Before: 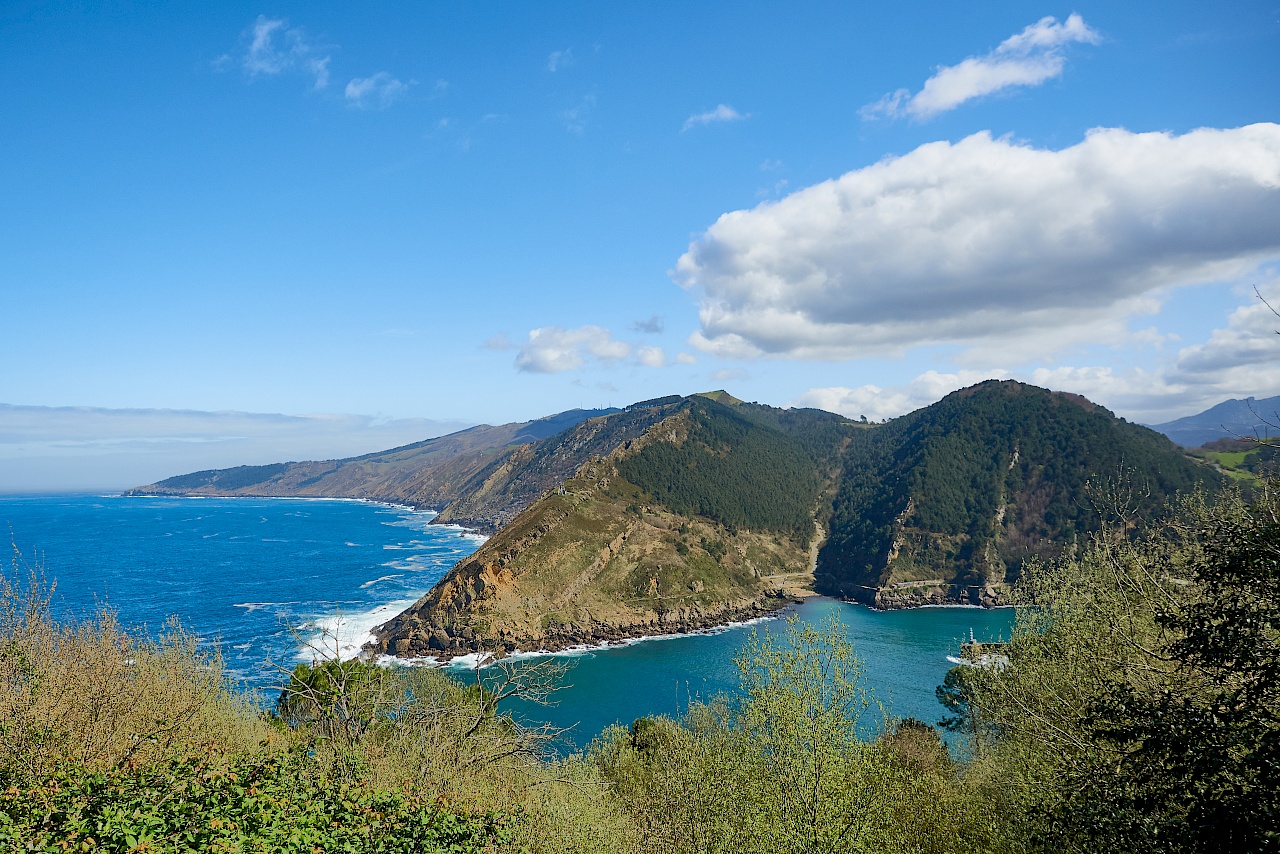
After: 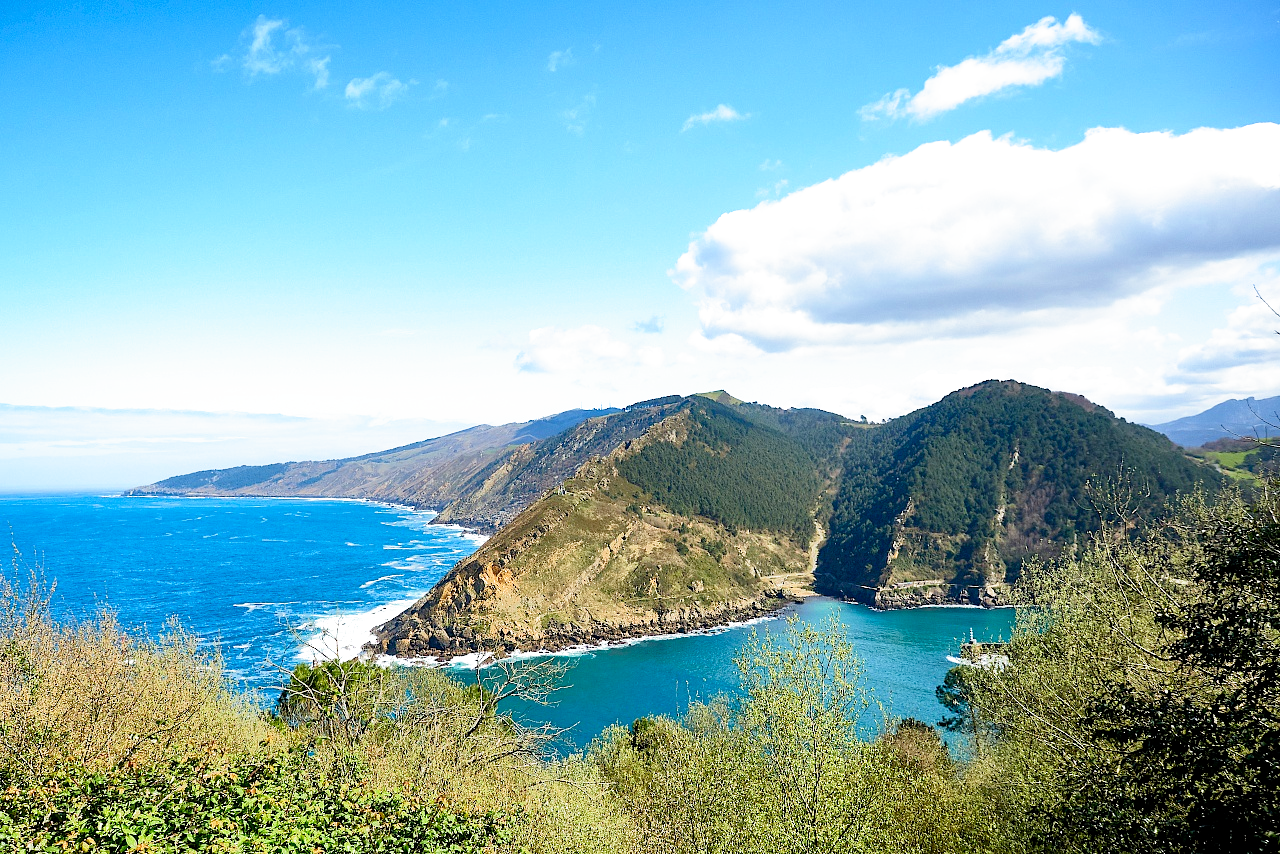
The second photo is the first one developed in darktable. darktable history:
exposure: black level correction 0, exposure 0.892 EV, compensate exposure bias true, compensate highlight preservation false
filmic rgb: black relative exposure -12.83 EV, white relative exposure 2.81 EV, target black luminance 0%, hardness 8.55, latitude 70.2%, contrast 1.133, shadows ↔ highlights balance -0.94%, preserve chrominance no, color science v4 (2020), contrast in shadows soft
